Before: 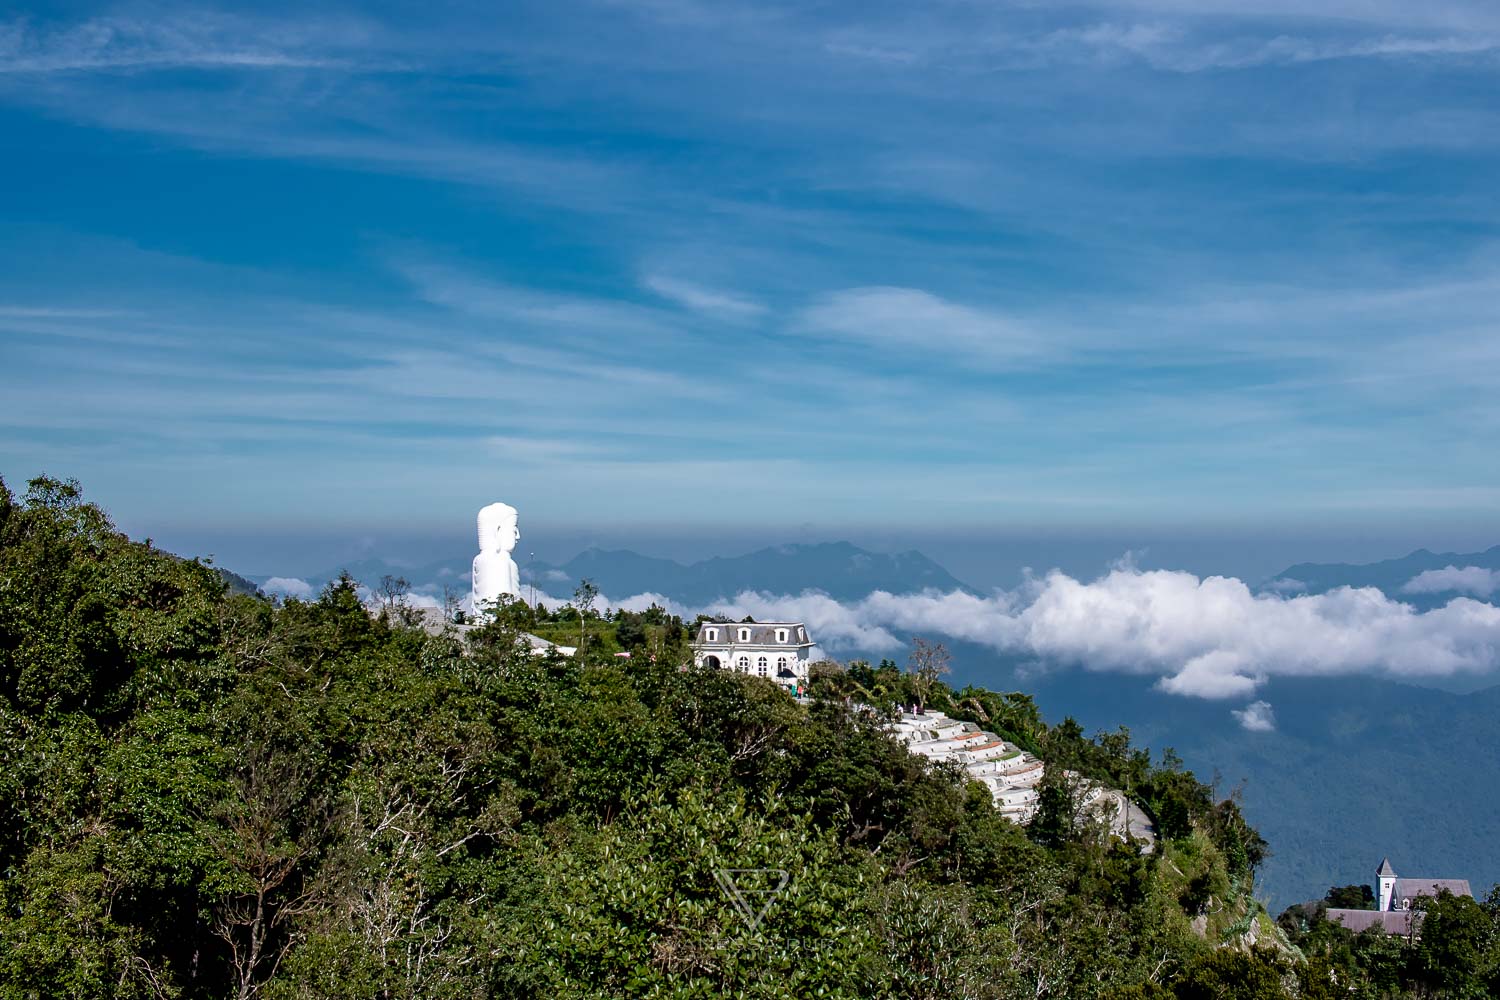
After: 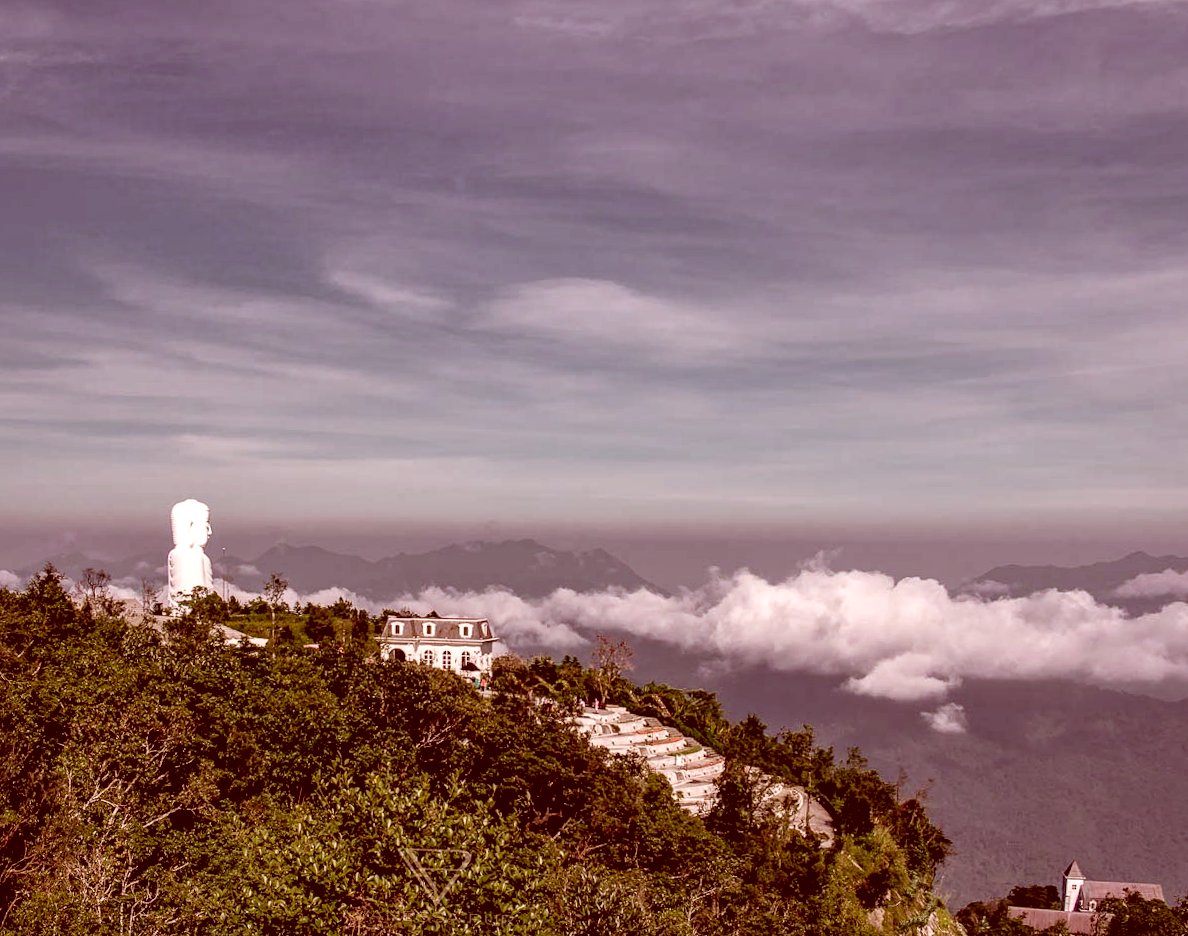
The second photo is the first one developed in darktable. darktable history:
crop: left 16.145%
local contrast: on, module defaults
rotate and perspective: rotation 0.062°, lens shift (vertical) 0.115, lens shift (horizontal) -0.133, crop left 0.047, crop right 0.94, crop top 0.061, crop bottom 0.94
exposure: black level correction 0.007, exposure 0.093 EV, compensate highlight preservation false
color correction: highlights a* 9.03, highlights b* 8.71, shadows a* 40, shadows b* 40, saturation 0.8
